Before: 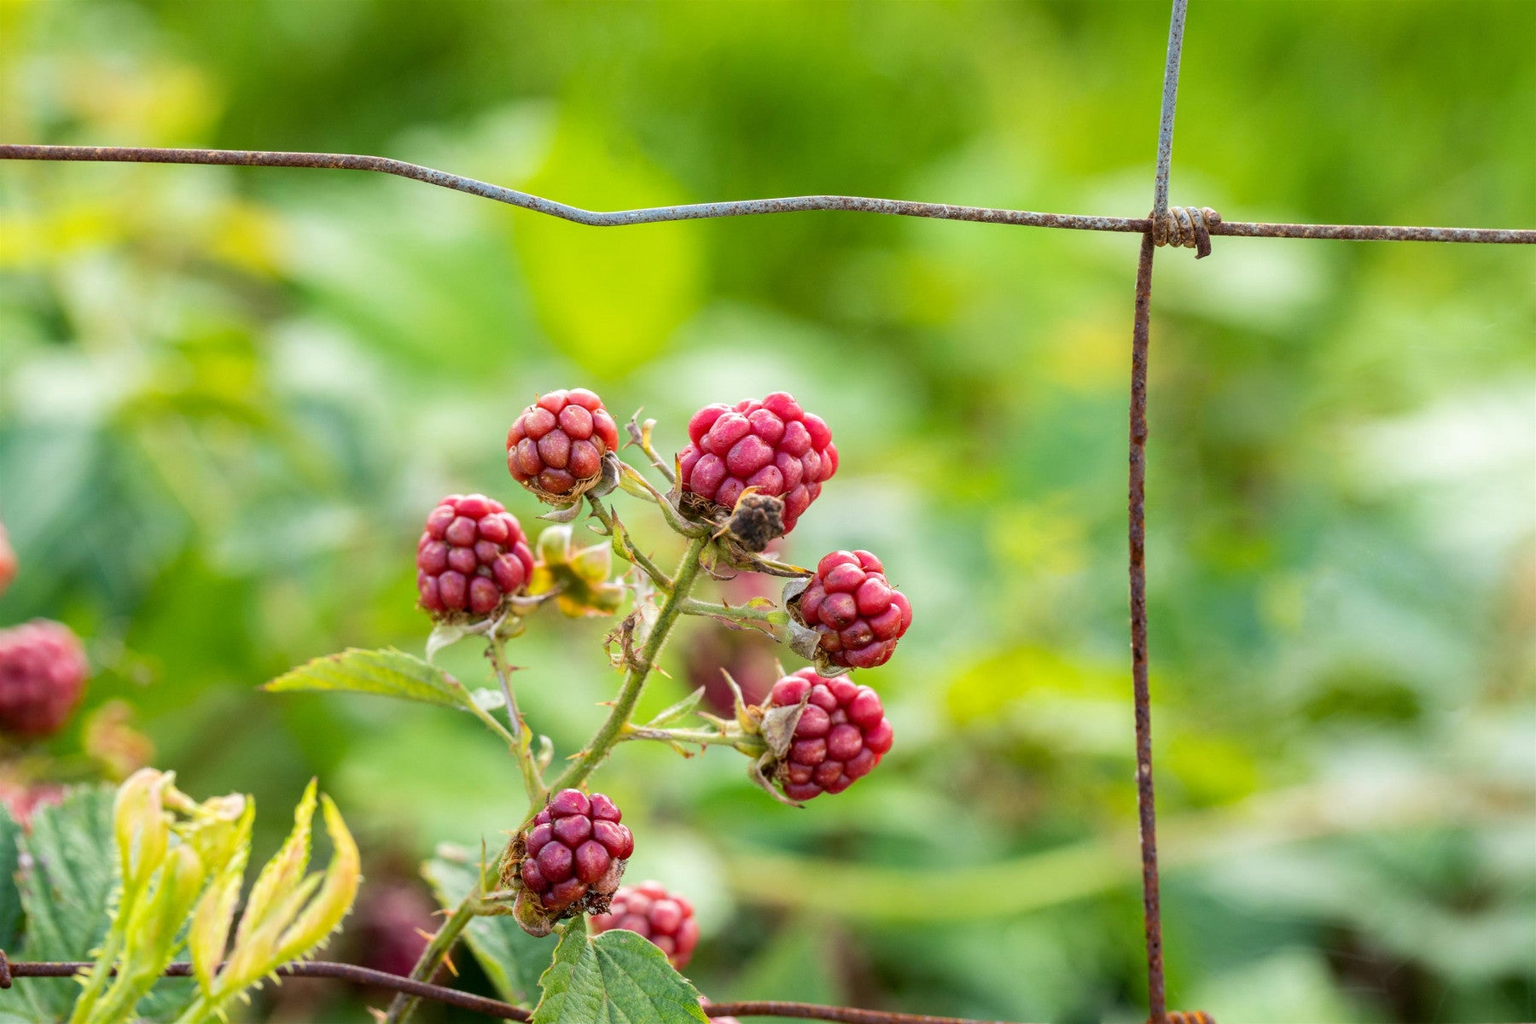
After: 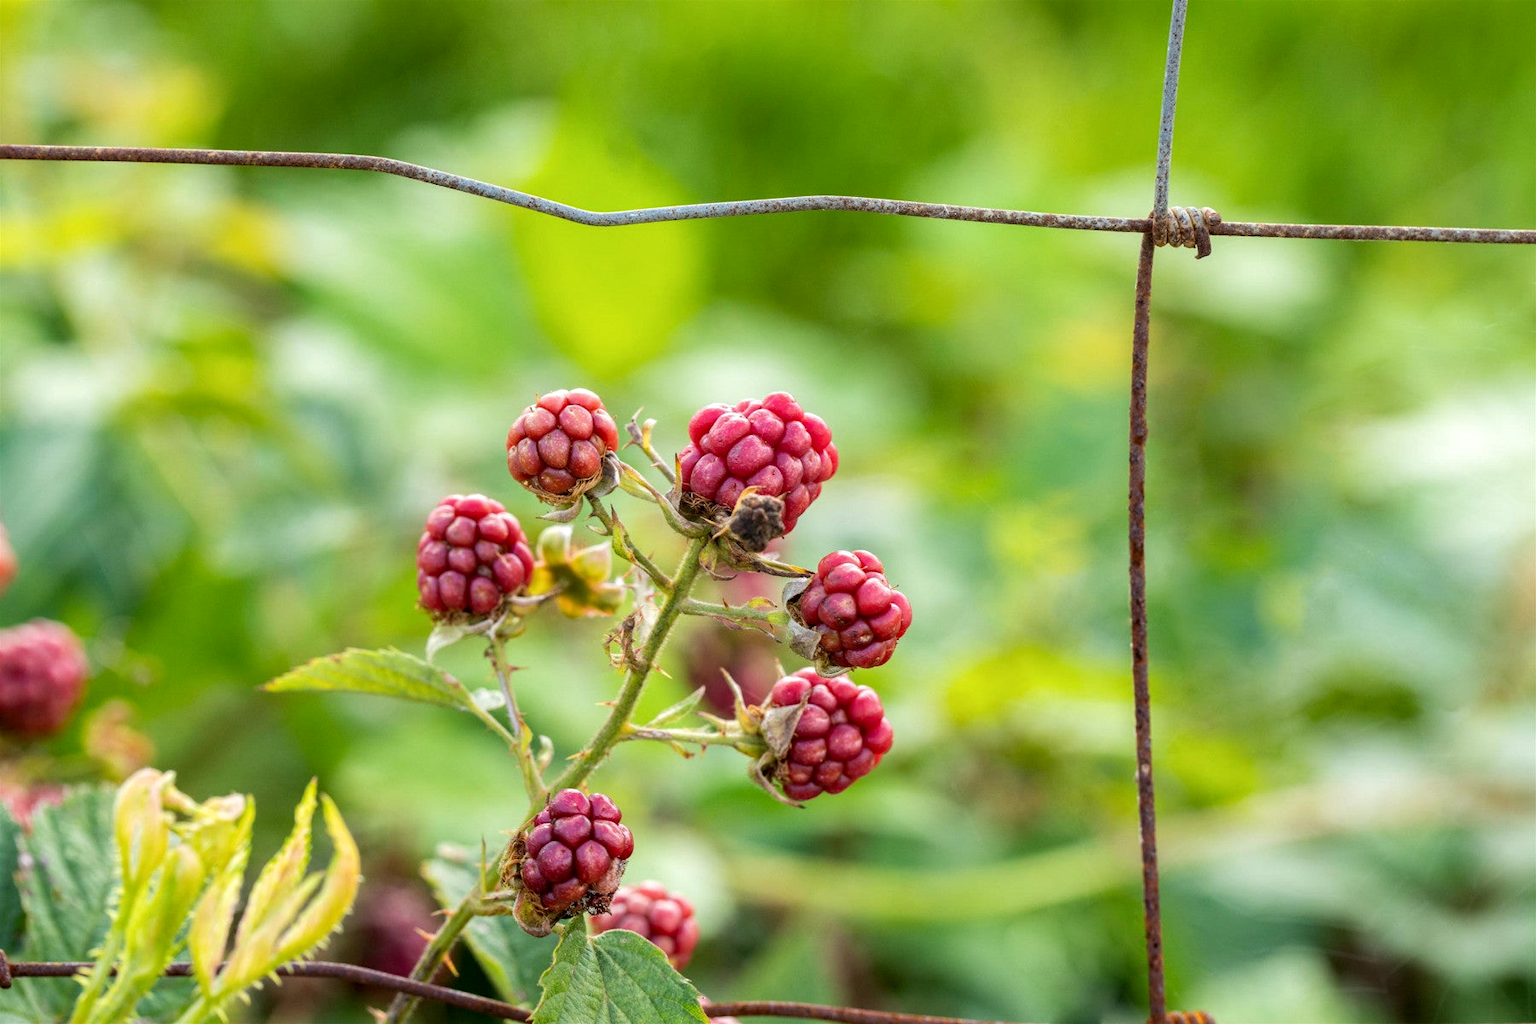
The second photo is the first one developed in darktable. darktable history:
local contrast: highlights 102%, shadows 99%, detail 119%, midtone range 0.2
